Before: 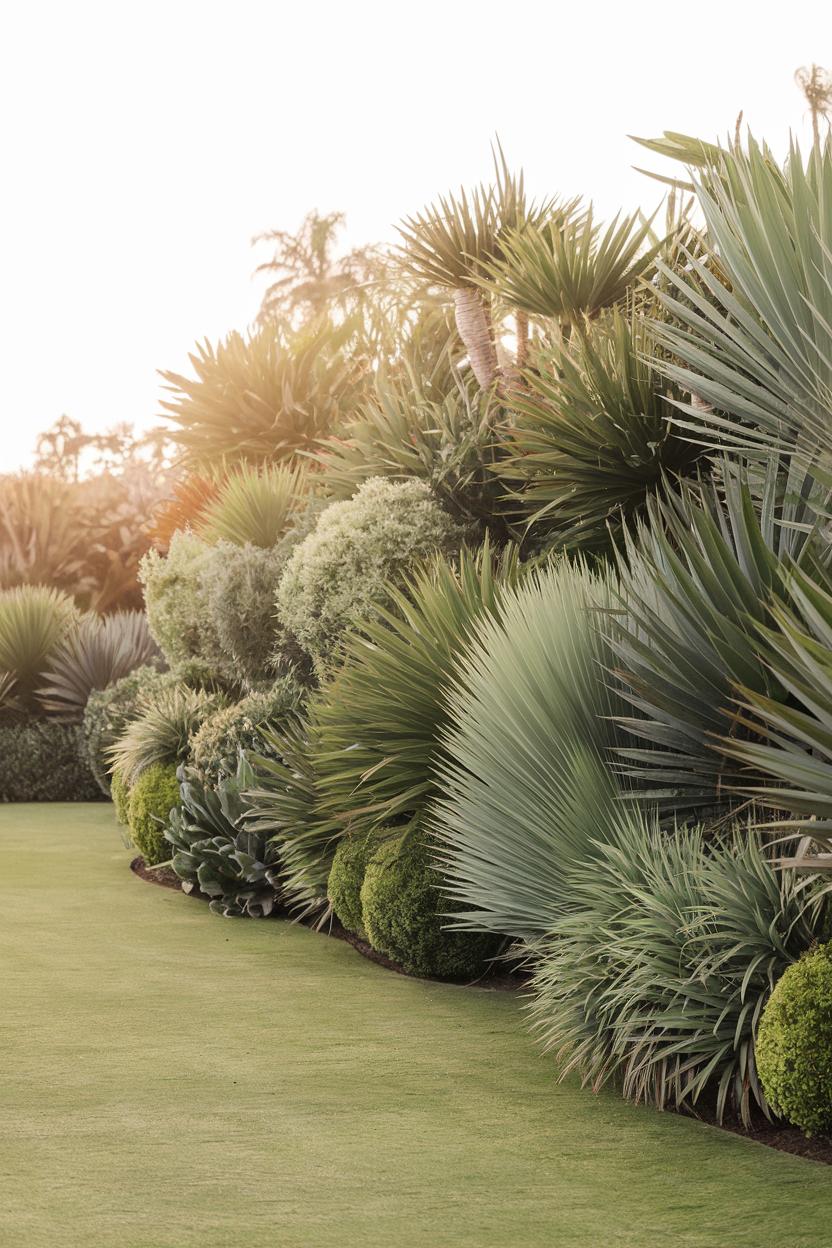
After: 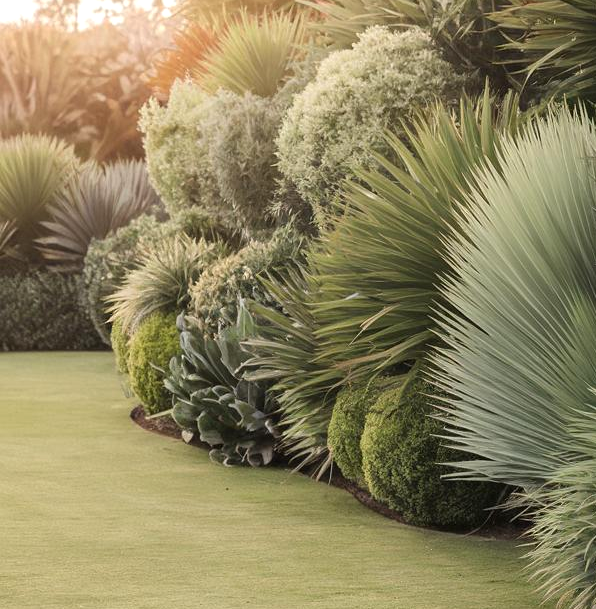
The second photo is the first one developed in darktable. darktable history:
exposure: exposure 0.197 EV, compensate highlight preservation false
crop: top 36.146%, right 28.33%, bottom 15.051%
